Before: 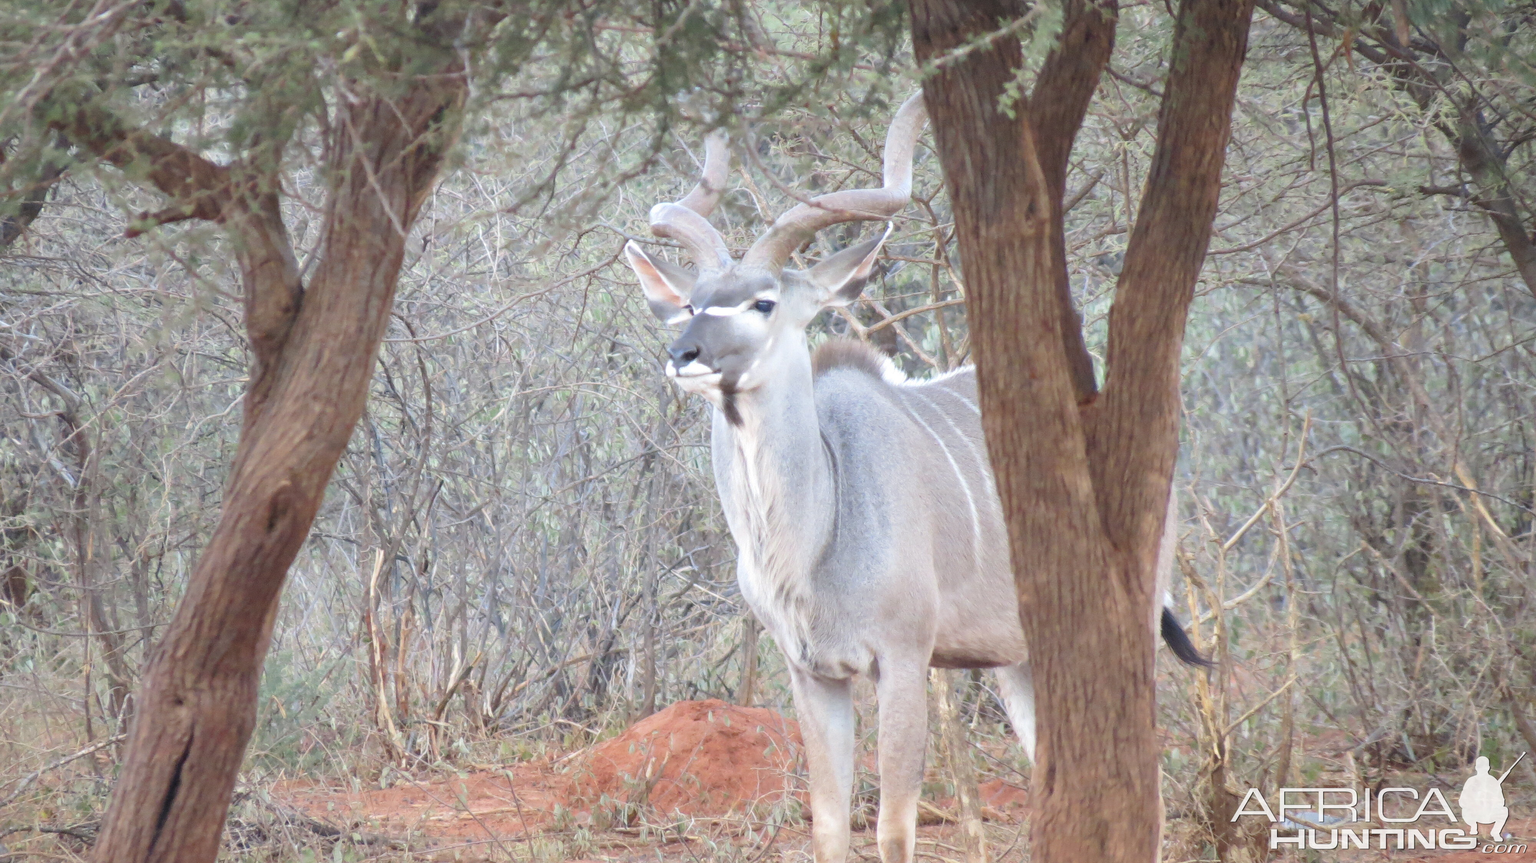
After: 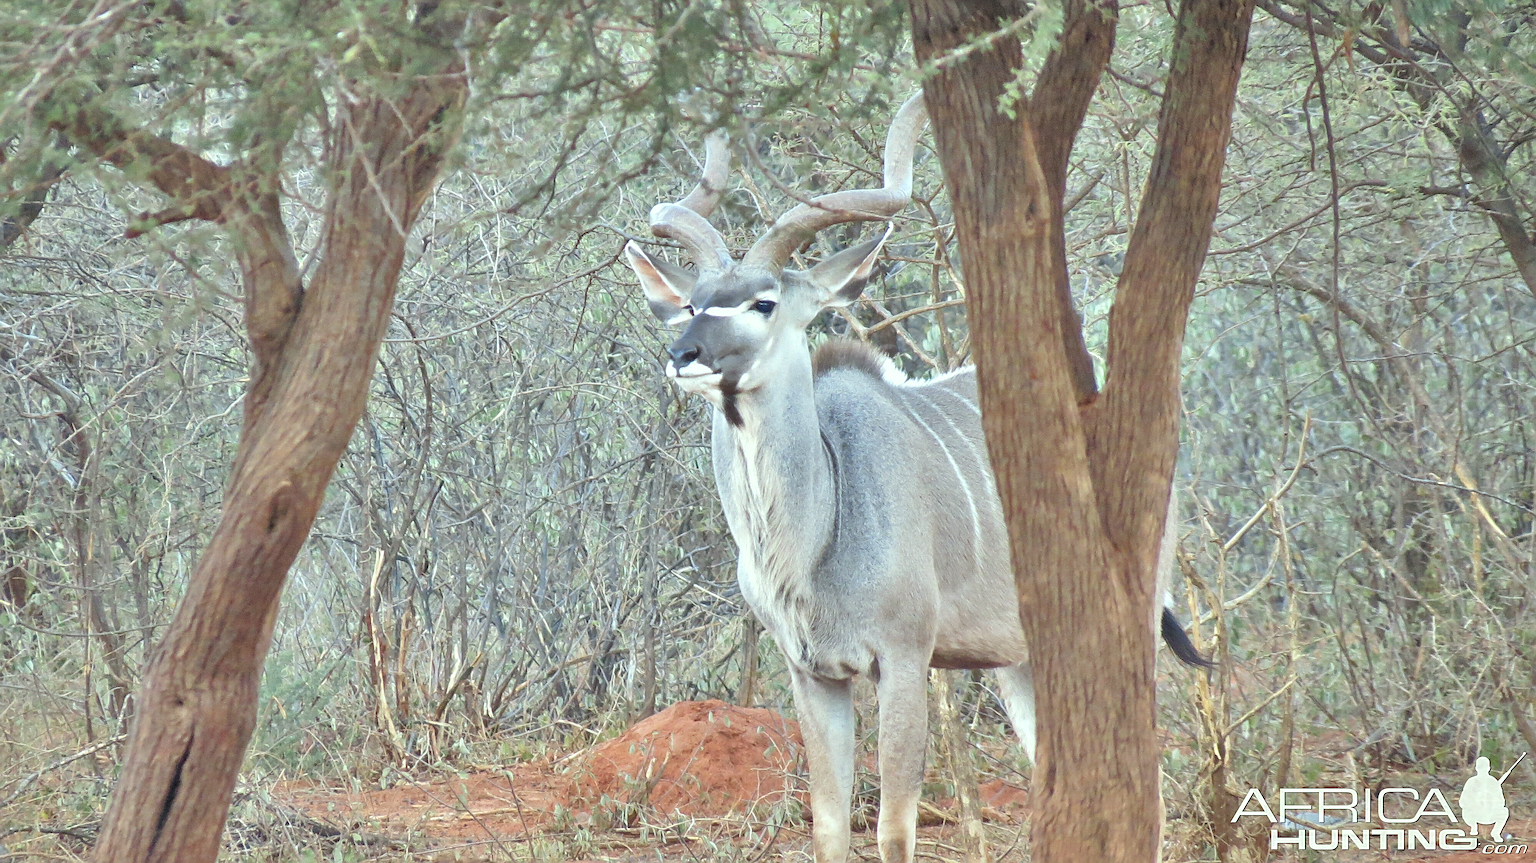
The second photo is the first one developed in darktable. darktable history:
color correction: highlights a* -7.99, highlights b* 3.7
sharpen: radius 3.033, amount 0.765
shadows and highlights: soften with gaussian
tone equalizer: -8 EV 0.028 EV, -7 EV -0.007 EV, -6 EV 0.048 EV, -5 EV 0.043 EV, -4 EV 0.305 EV, -3 EV 0.667 EV, -2 EV 0.558 EV, -1 EV 0.182 EV, +0 EV 0.041 EV, mask exposure compensation -0.505 EV
